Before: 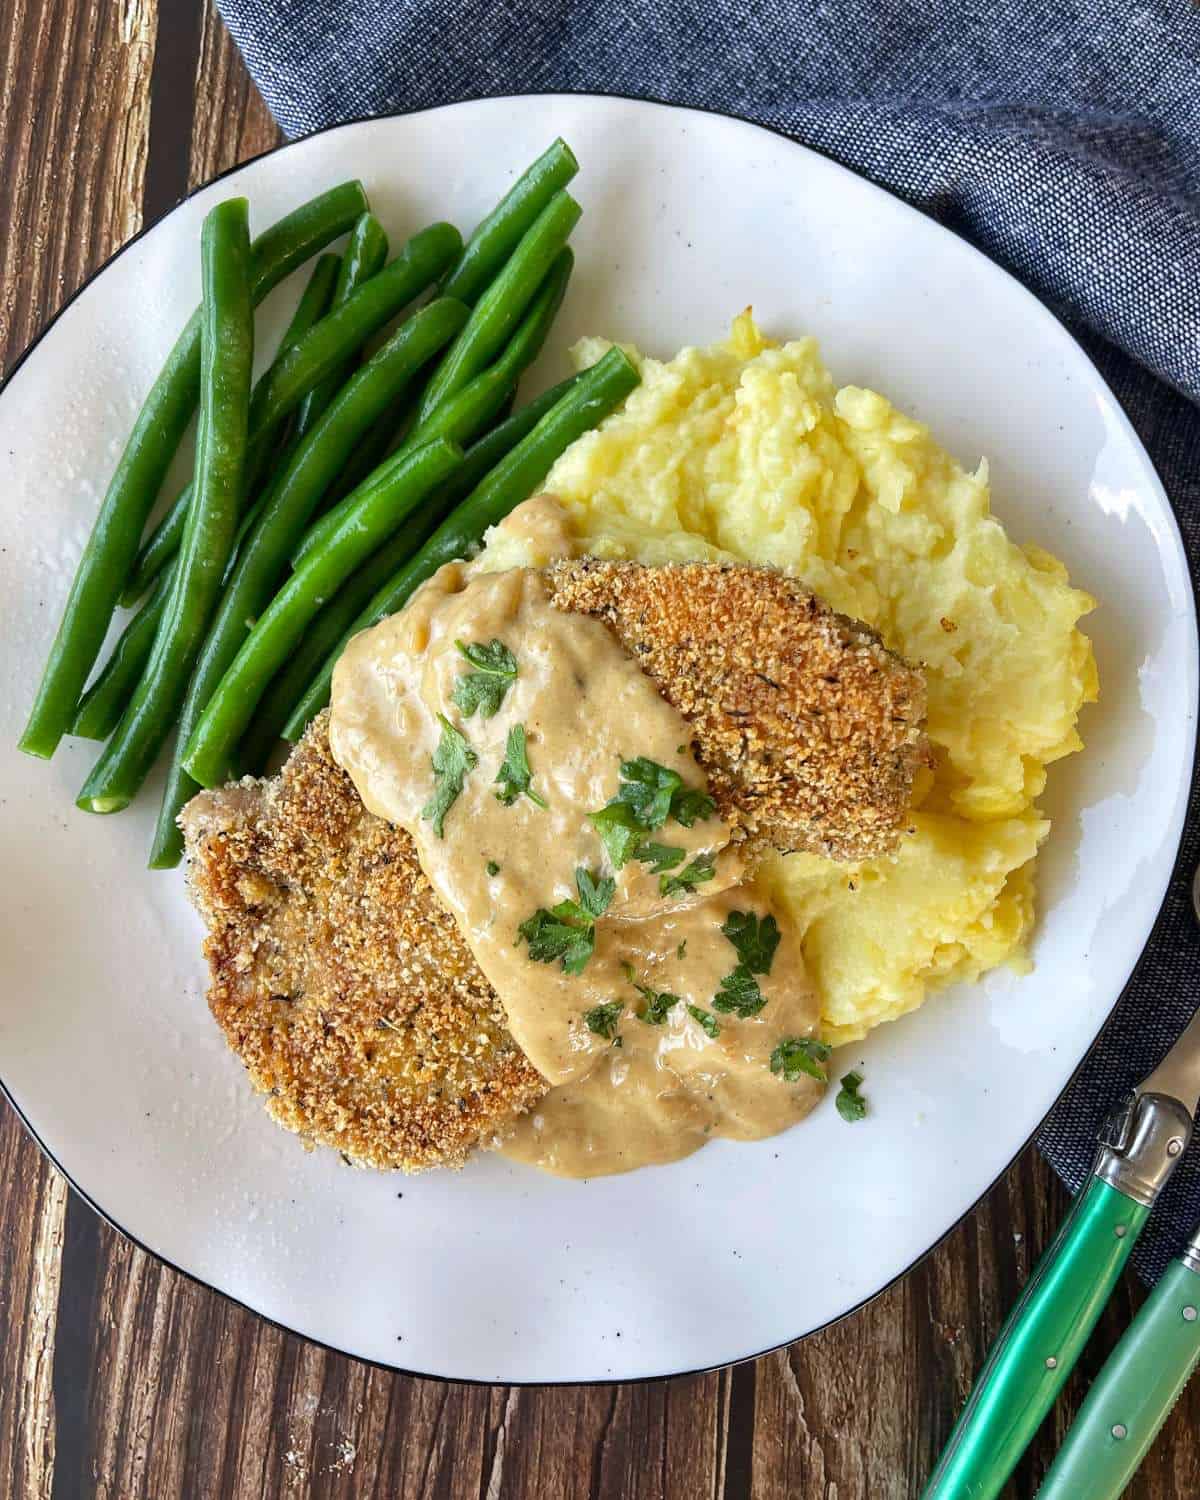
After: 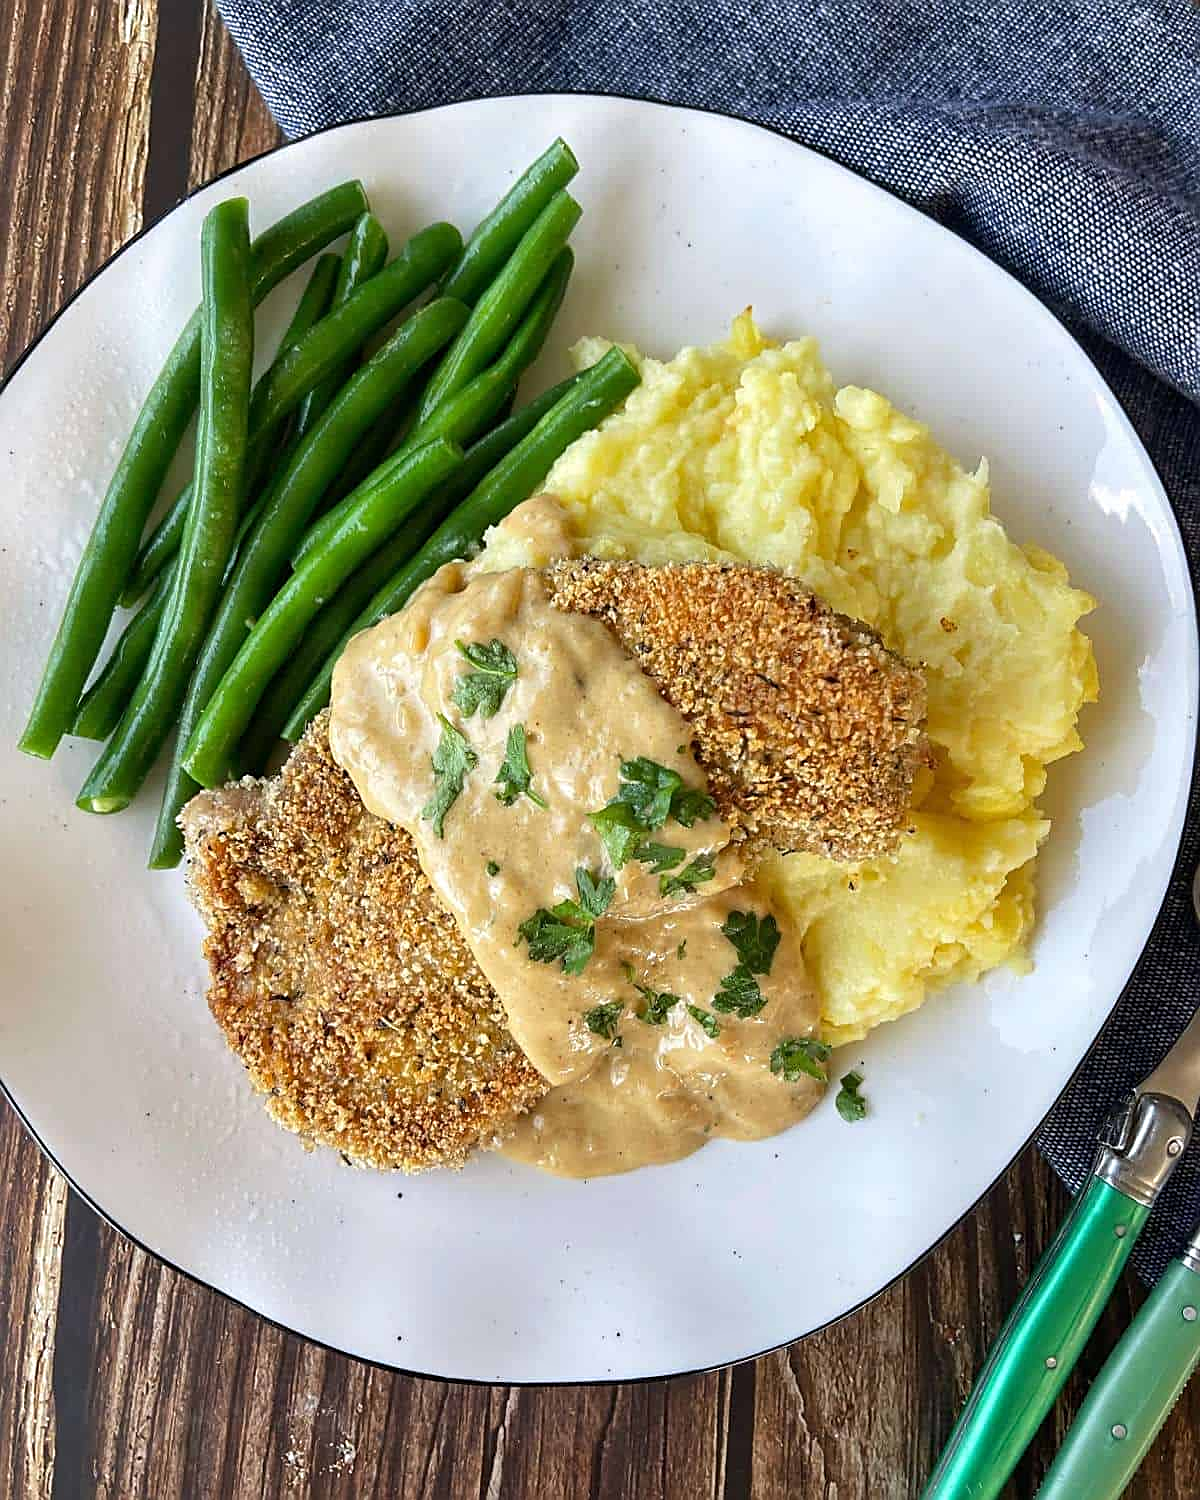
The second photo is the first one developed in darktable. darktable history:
tone equalizer: on, module defaults
sharpen: amount 0.55
white balance: emerald 1
